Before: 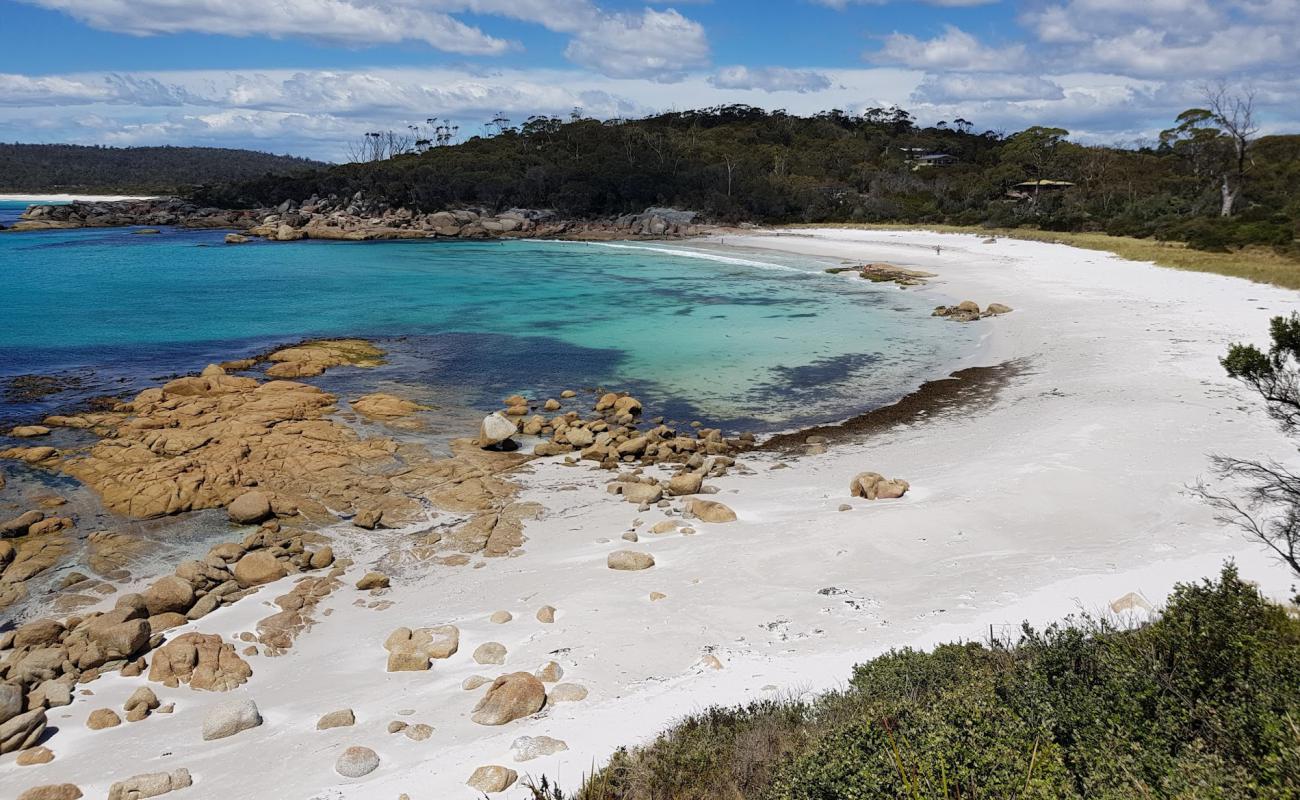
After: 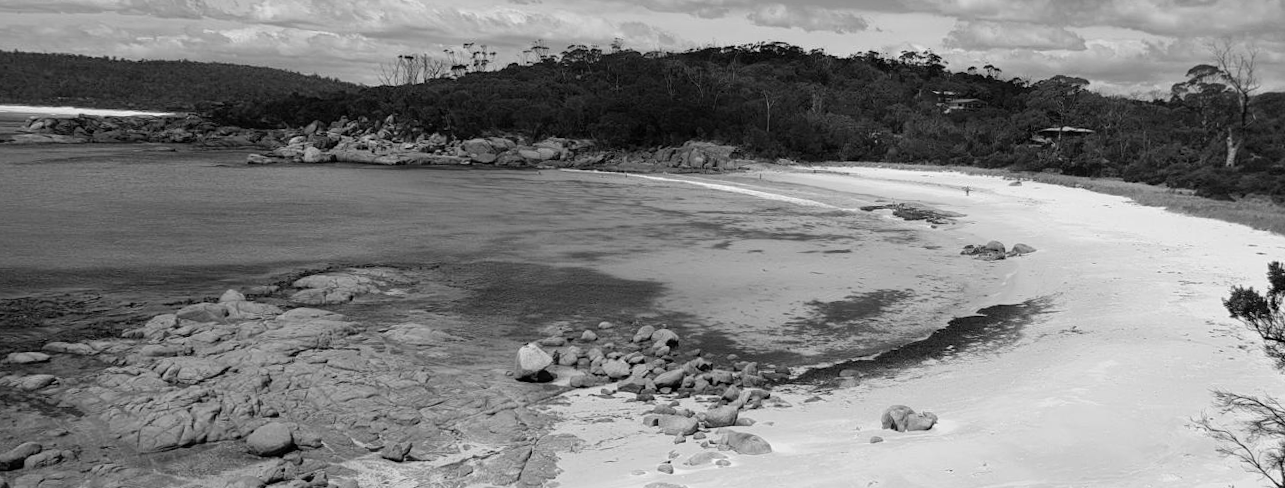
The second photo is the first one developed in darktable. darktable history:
rotate and perspective: rotation 0.679°, lens shift (horizontal) 0.136, crop left 0.009, crop right 0.991, crop top 0.078, crop bottom 0.95
monochrome: on, module defaults
crop and rotate: top 4.848%, bottom 29.503%
